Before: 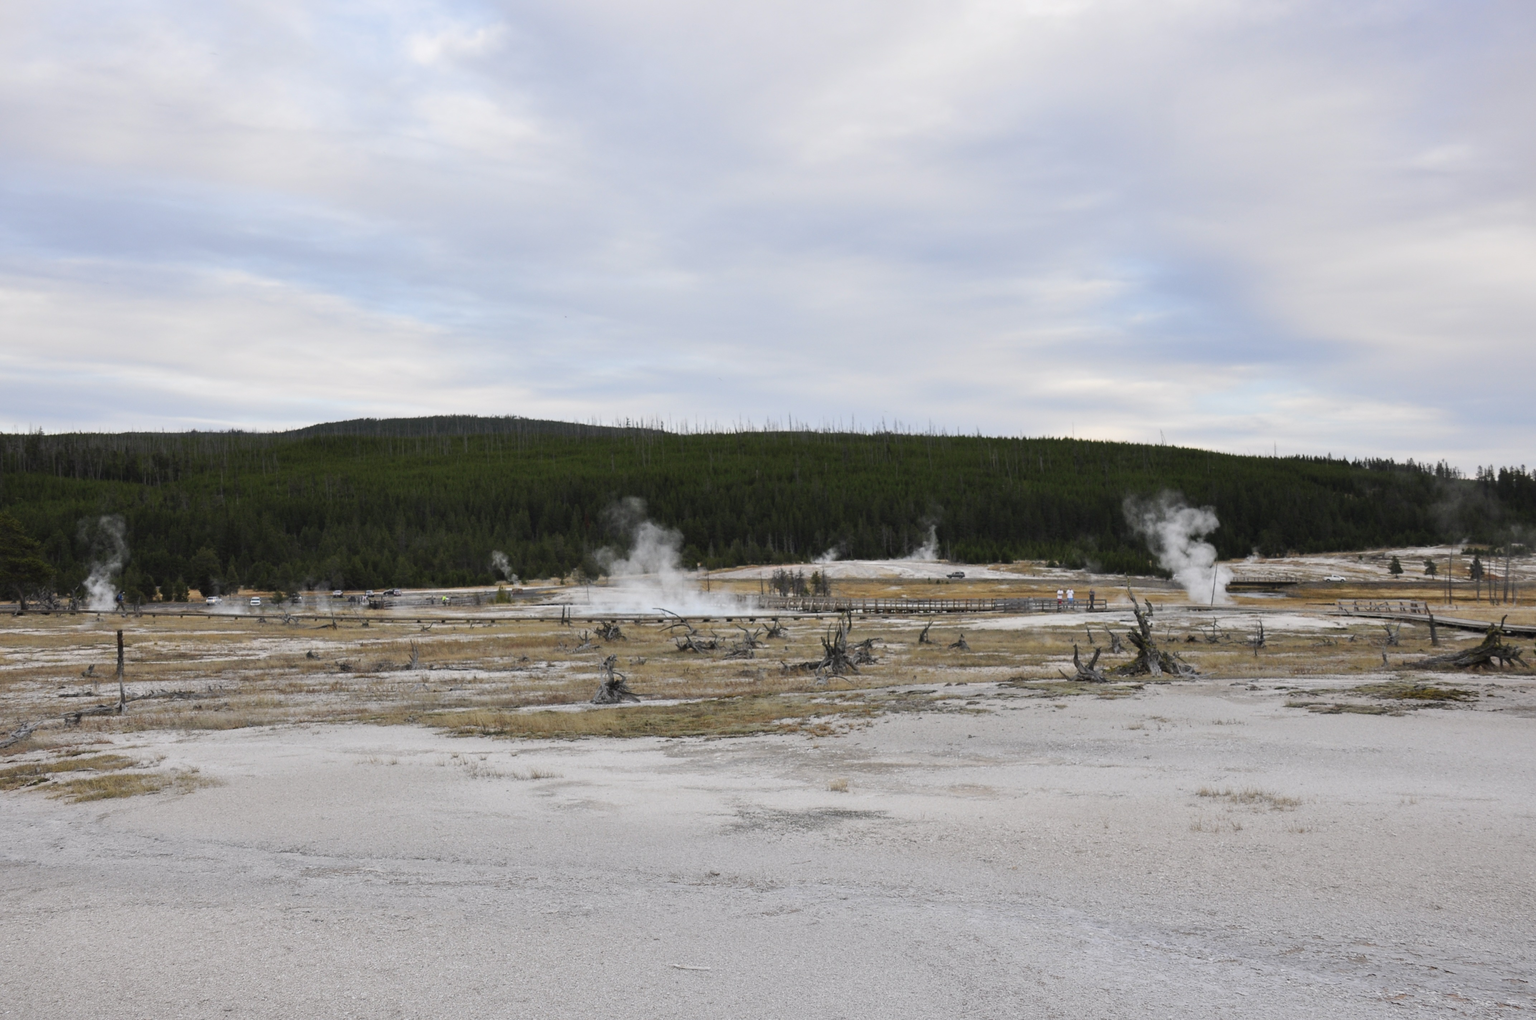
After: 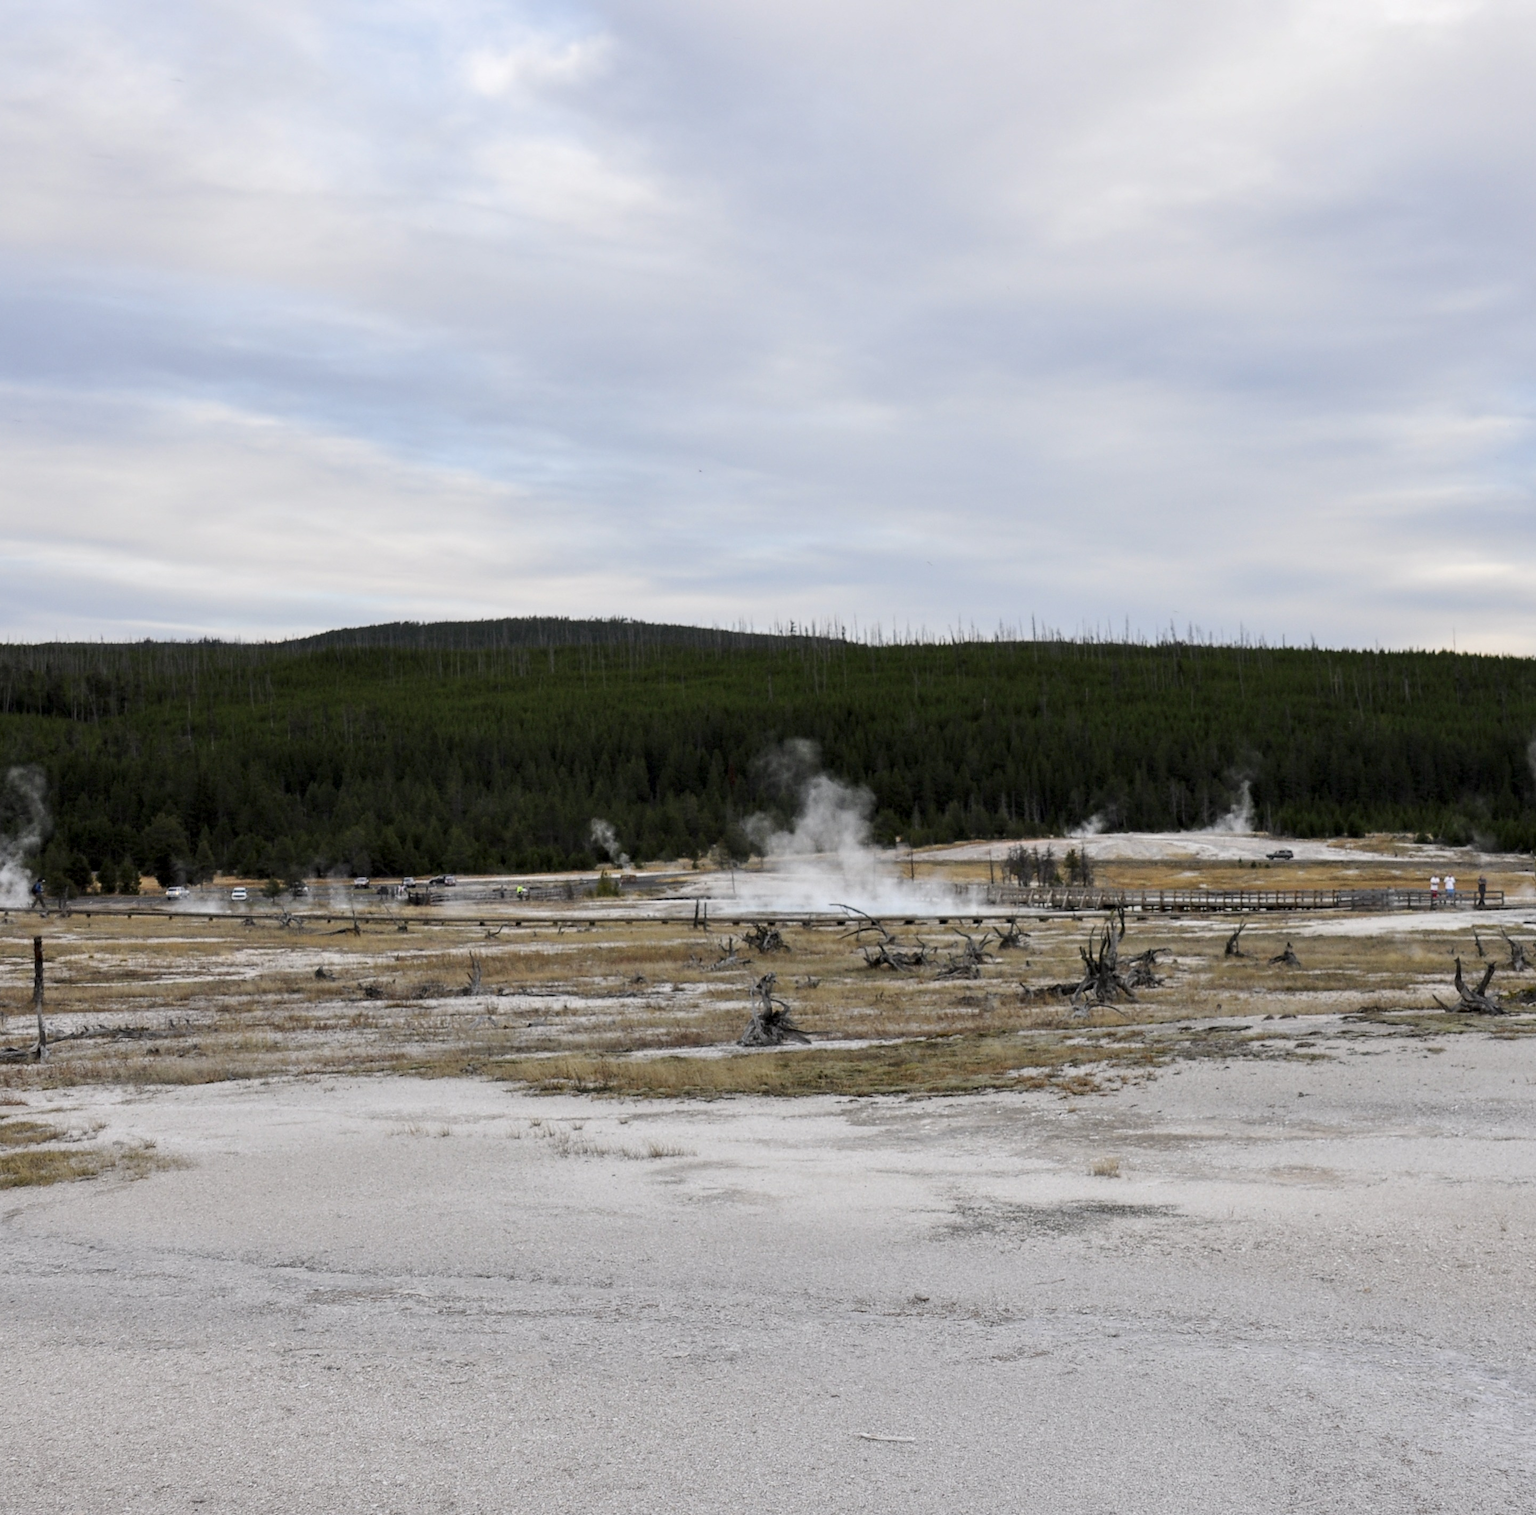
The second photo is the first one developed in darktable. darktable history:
crop and rotate: left 6.171%, right 26.513%
local contrast: highlights 28%, shadows 76%, midtone range 0.748
